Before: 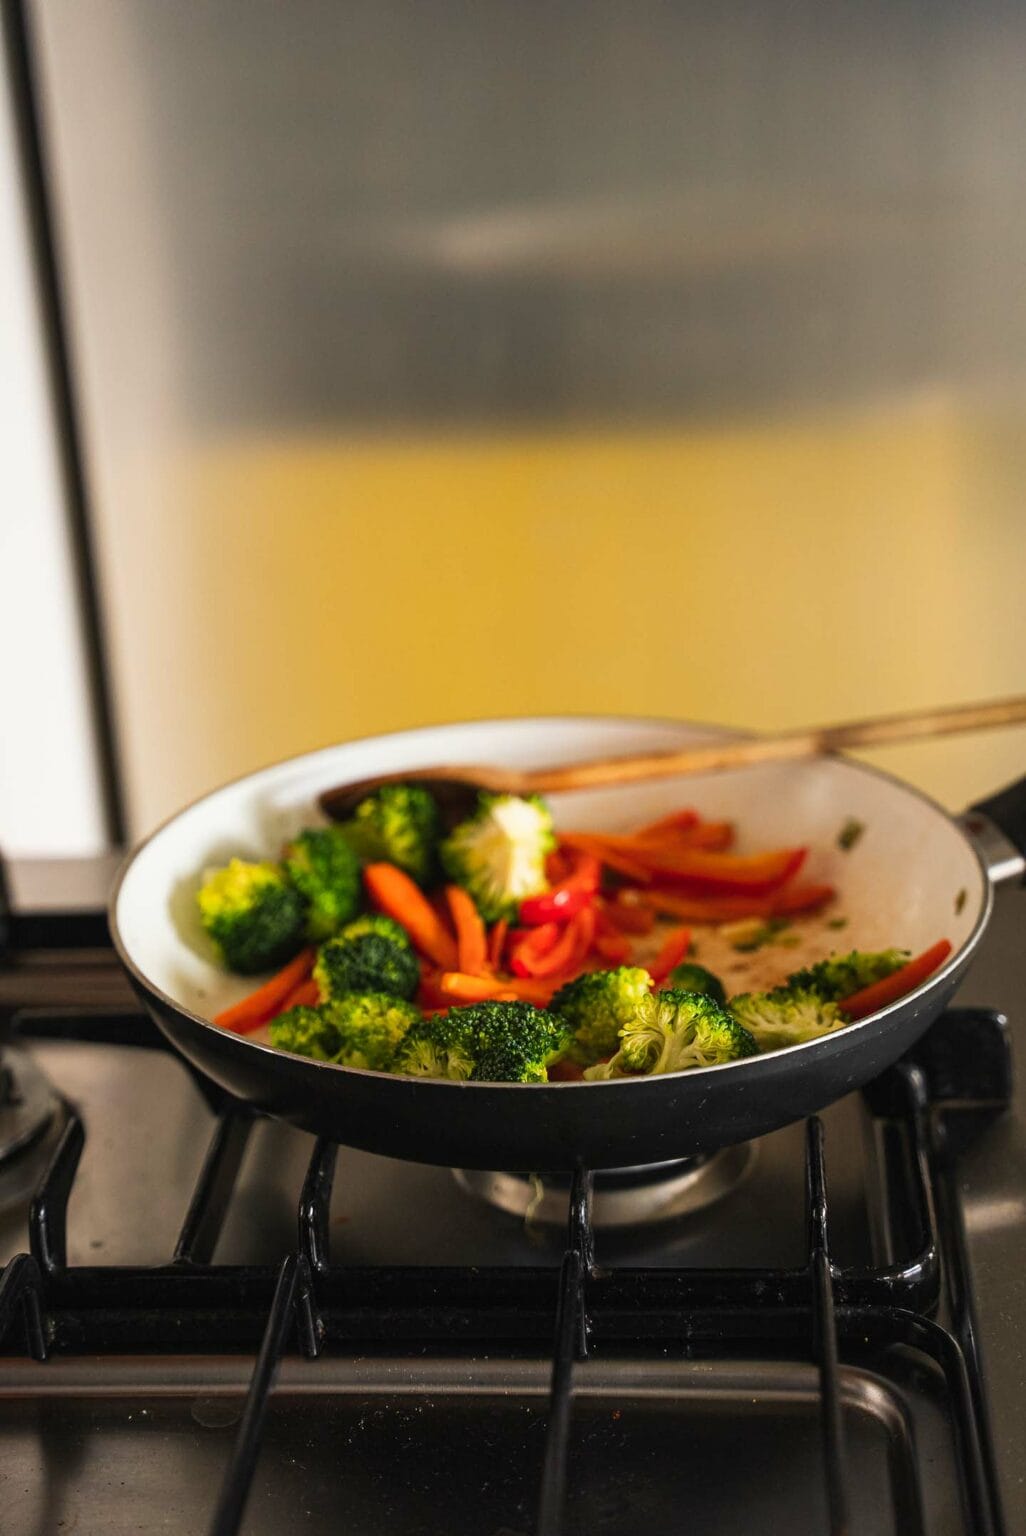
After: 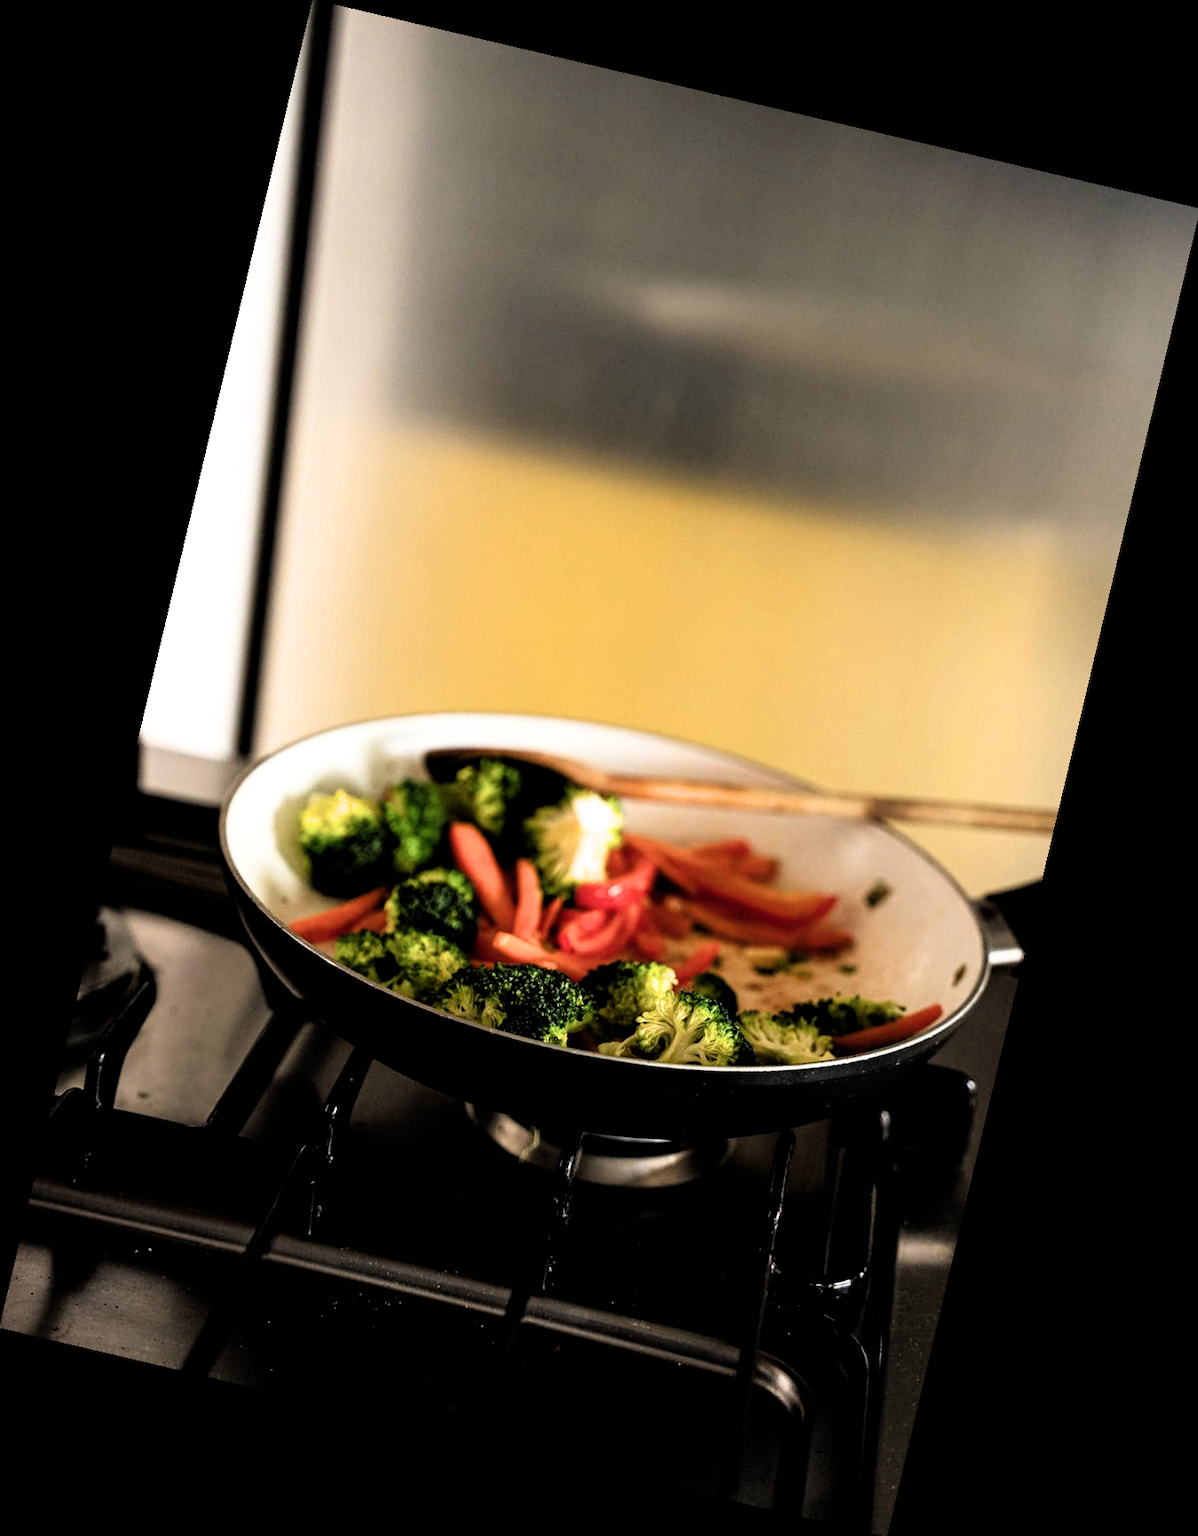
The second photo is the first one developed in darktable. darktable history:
color balance rgb: linear chroma grading › global chroma 1.5%, linear chroma grading › mid-tones -1%, perceptual saturation grading › global saturation -3%, perceptual saturation grading › shadows -2%
tone equalizer: on, module defaults
filmic rgb: black relative exposure -3.57 EV, white relative exposure 2.29 EV, hardness 3.41
rotate and perspective: rotation 13.27°, automatic cropping off
